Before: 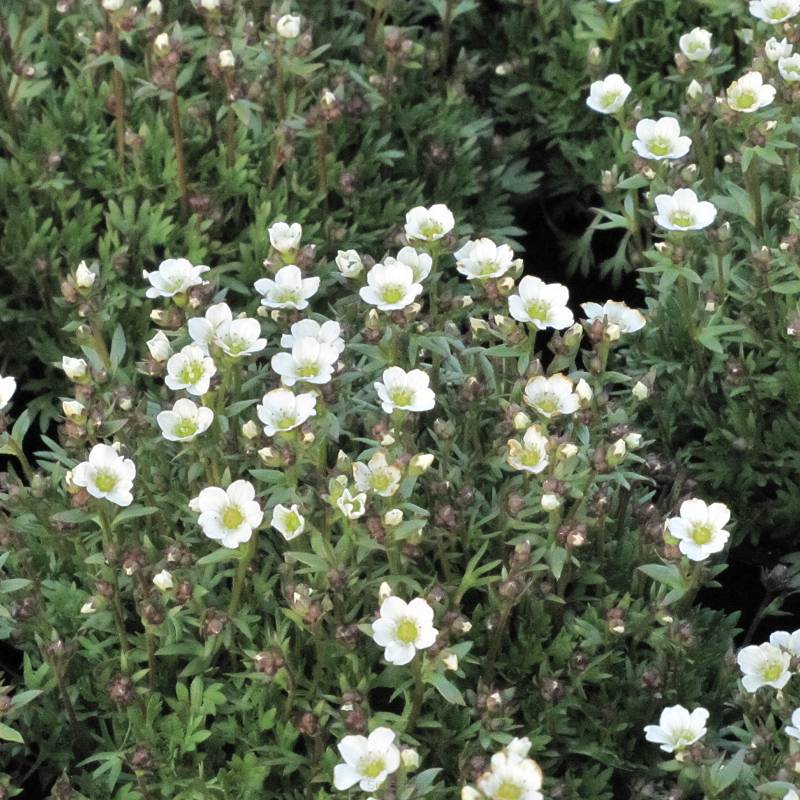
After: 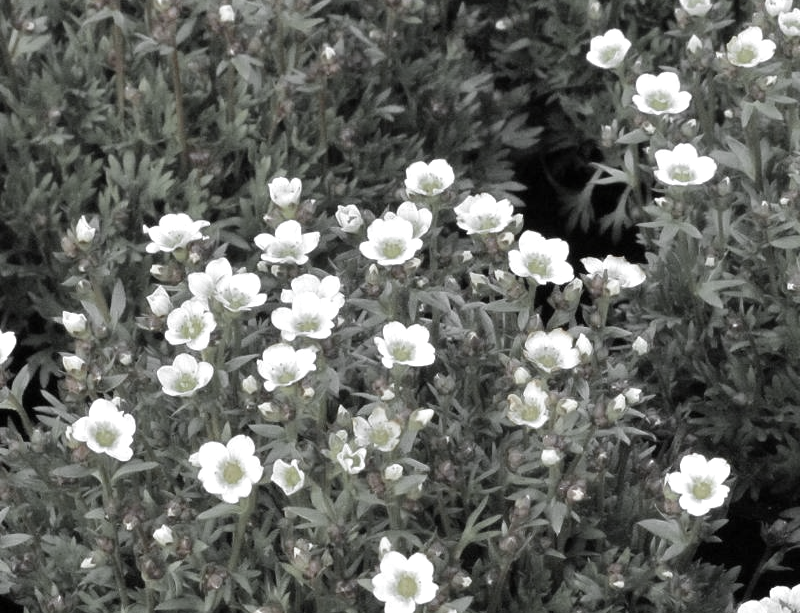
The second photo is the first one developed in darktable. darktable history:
crop: top 5.667%, bottom 17.637%
white balance: red 0.967, blue 1.049
color zones: curves: ch0 [(0, 0.613) (0.01, 0.613) (0.245, 0.448) (0.498, 0.529) (0.642, 0.665) (0.879, 0.777) (0.99, 0.613)]; ch1 [(0, 0.035) (0.121, 0.189) (0.259, 0.197) (0.415, 0.061) (0.589, 0.022) (0.732, 0.022) (0.857, 0.026) (0.991, 0.053)]
